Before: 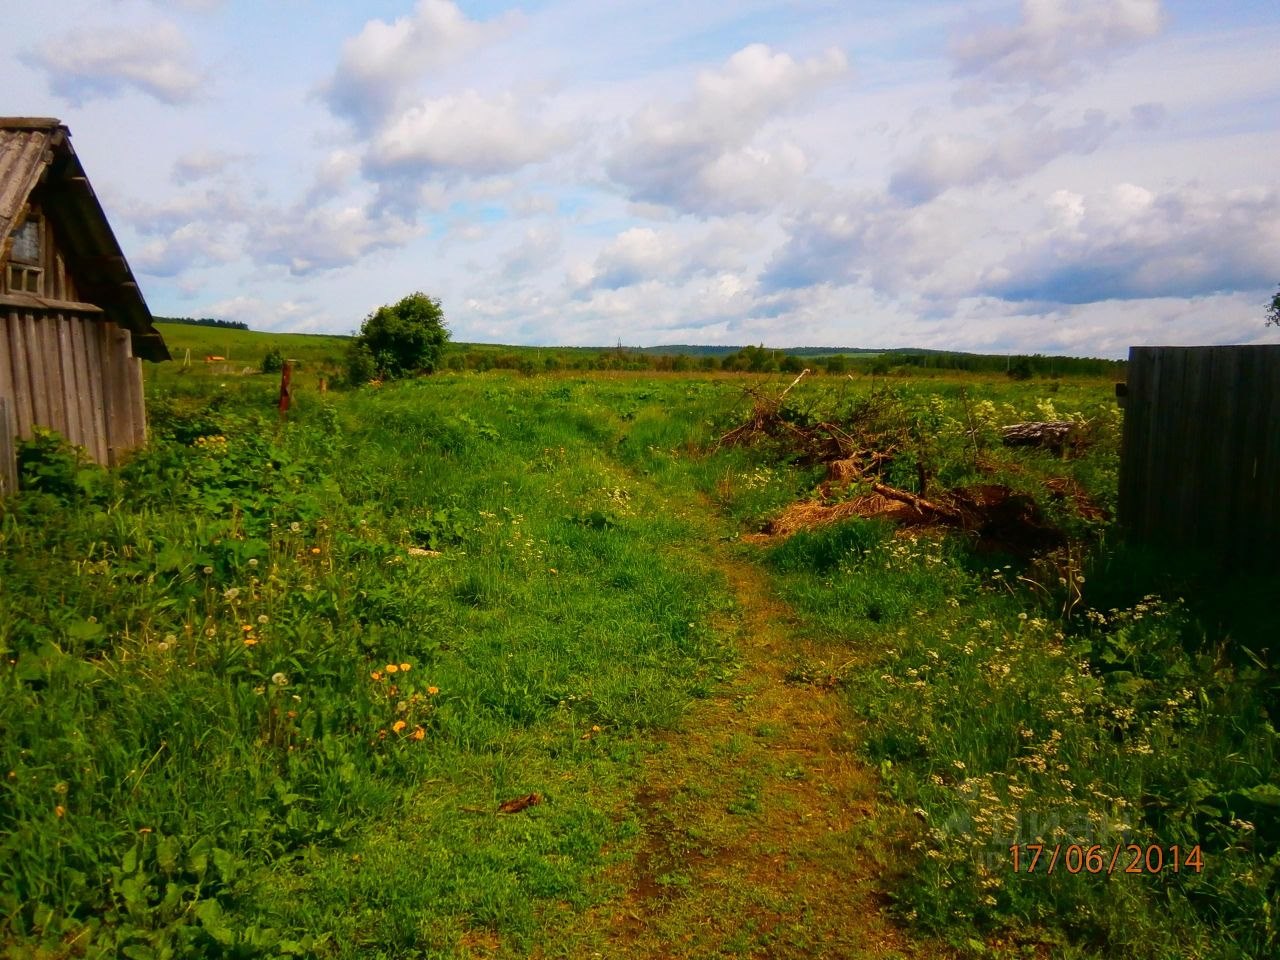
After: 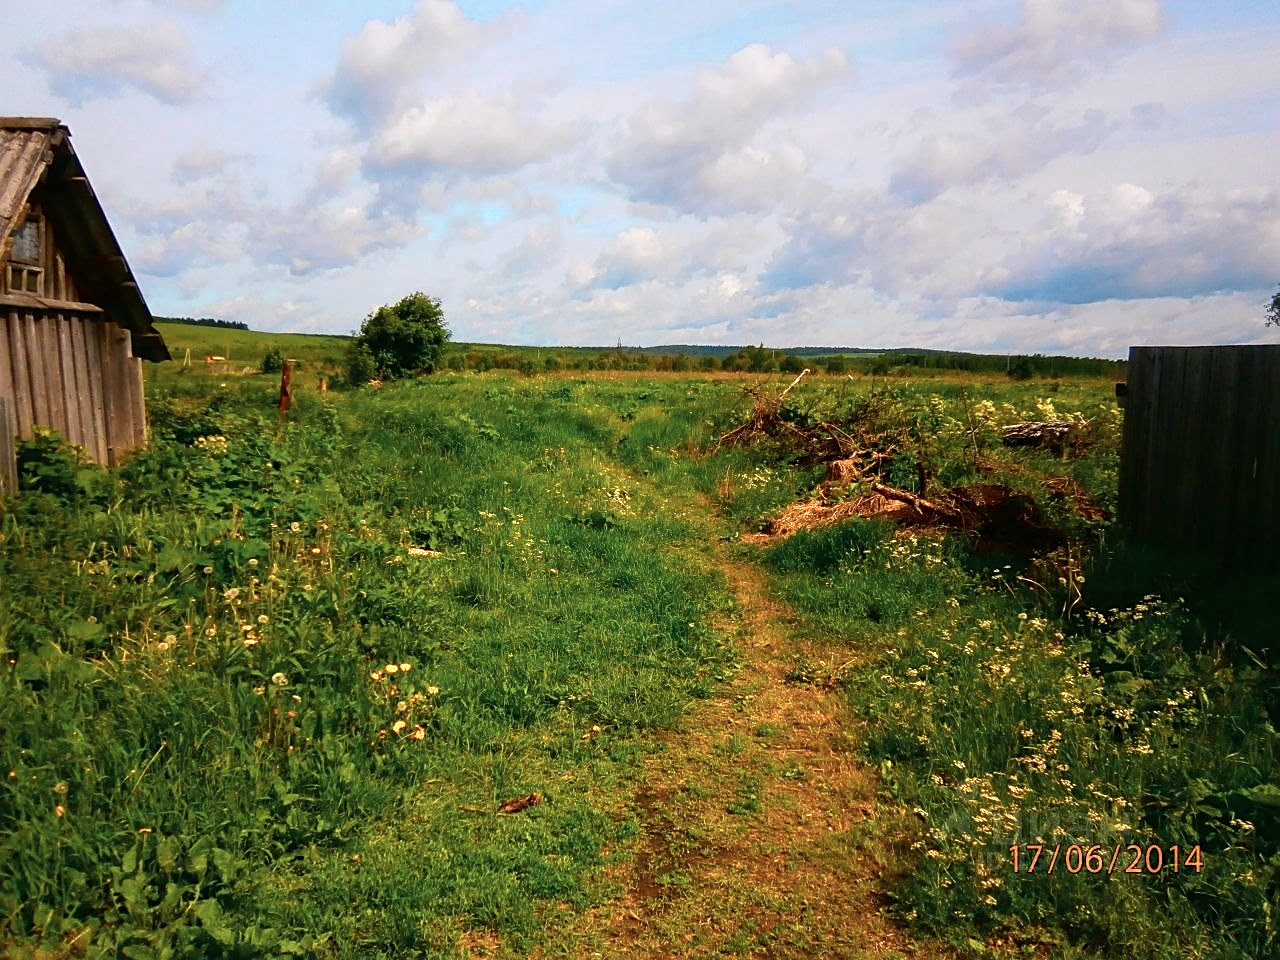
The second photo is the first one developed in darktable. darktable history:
color correction: highlights b* 0.058, saturation 0.981
sharpen: on, module defaults
color zones: curves: ch0 [(0.018, 0.548) (0.197, 0.654) (0.425, 0.447) (0.605, 0.658) (0.732, 0.579)]; ch1 [(0.105, 0.531) (0.224, 0.531) (0.386, 0.39) (0.618, 0.456) (0.732, 0.456) (0.956, 0.421)]; ch2 [(0.039, 0.583) (0.215, 0.465) (0.399, 0.544) (0.465, 0.548) (0.614, 0.447) (0.724, 0.43) (0.882, 0.623) (0.956, 0.632)]
